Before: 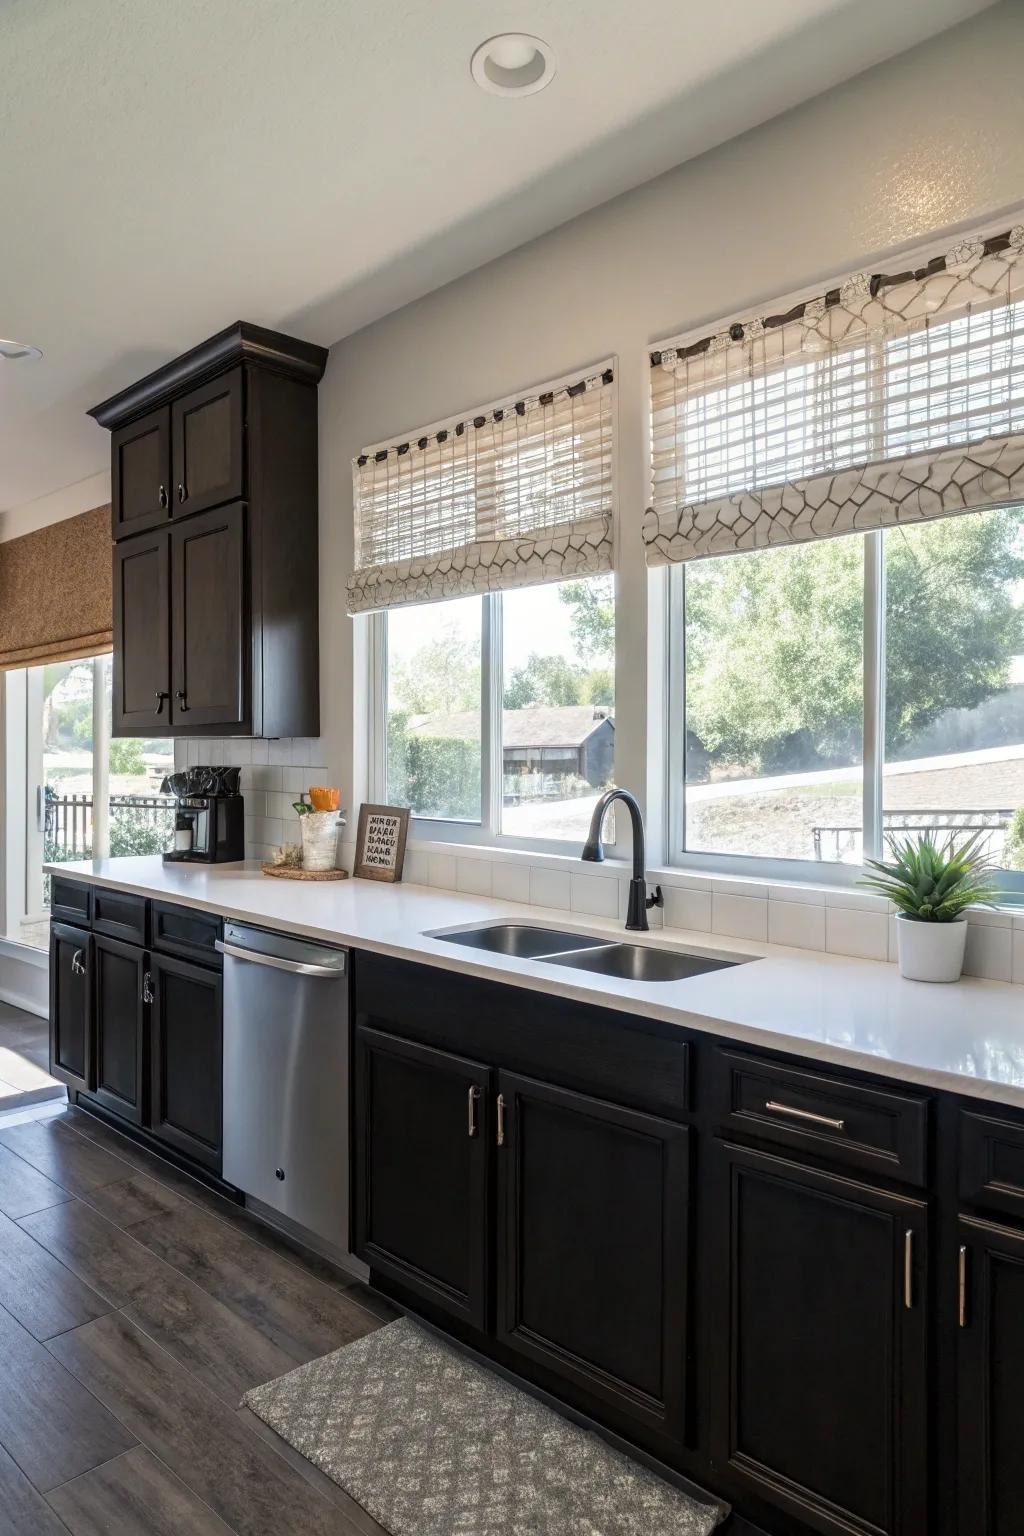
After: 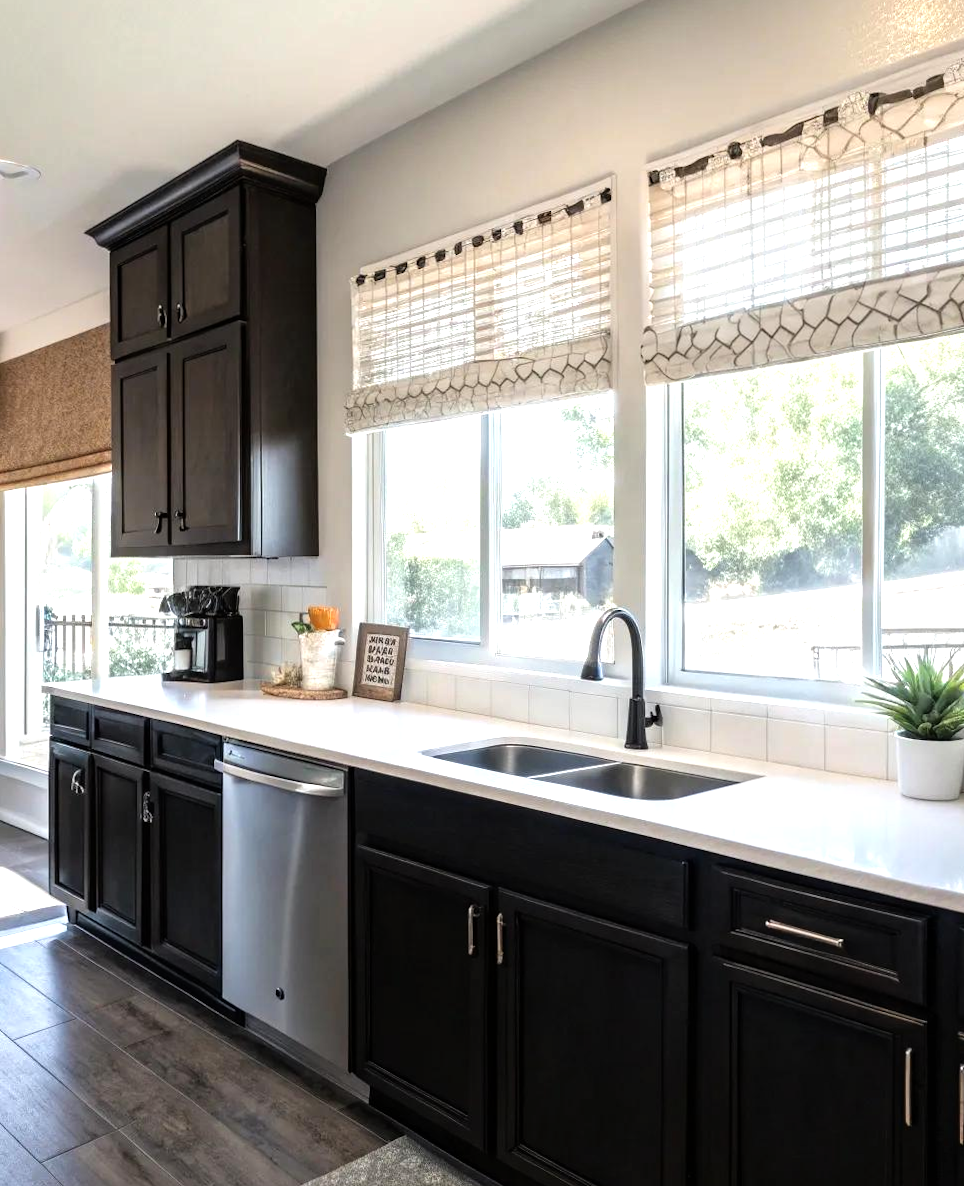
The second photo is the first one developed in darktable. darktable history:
crop and rotate: angle 0.101°, top 11.737%, right 5.54%, bottom 10.796%
contrast brightness saturation: saturation -0.047
tone equalizer: -8 EV -0.78 EV, -7 EV -0.667 EV, -6 EV -0.611 EV, -5 EV -0.407 EV, -3 EV 0.365 EV, -2 EV 0.6 EV, -1 EV 0.693 EV, +0 EV 0.761 EV
